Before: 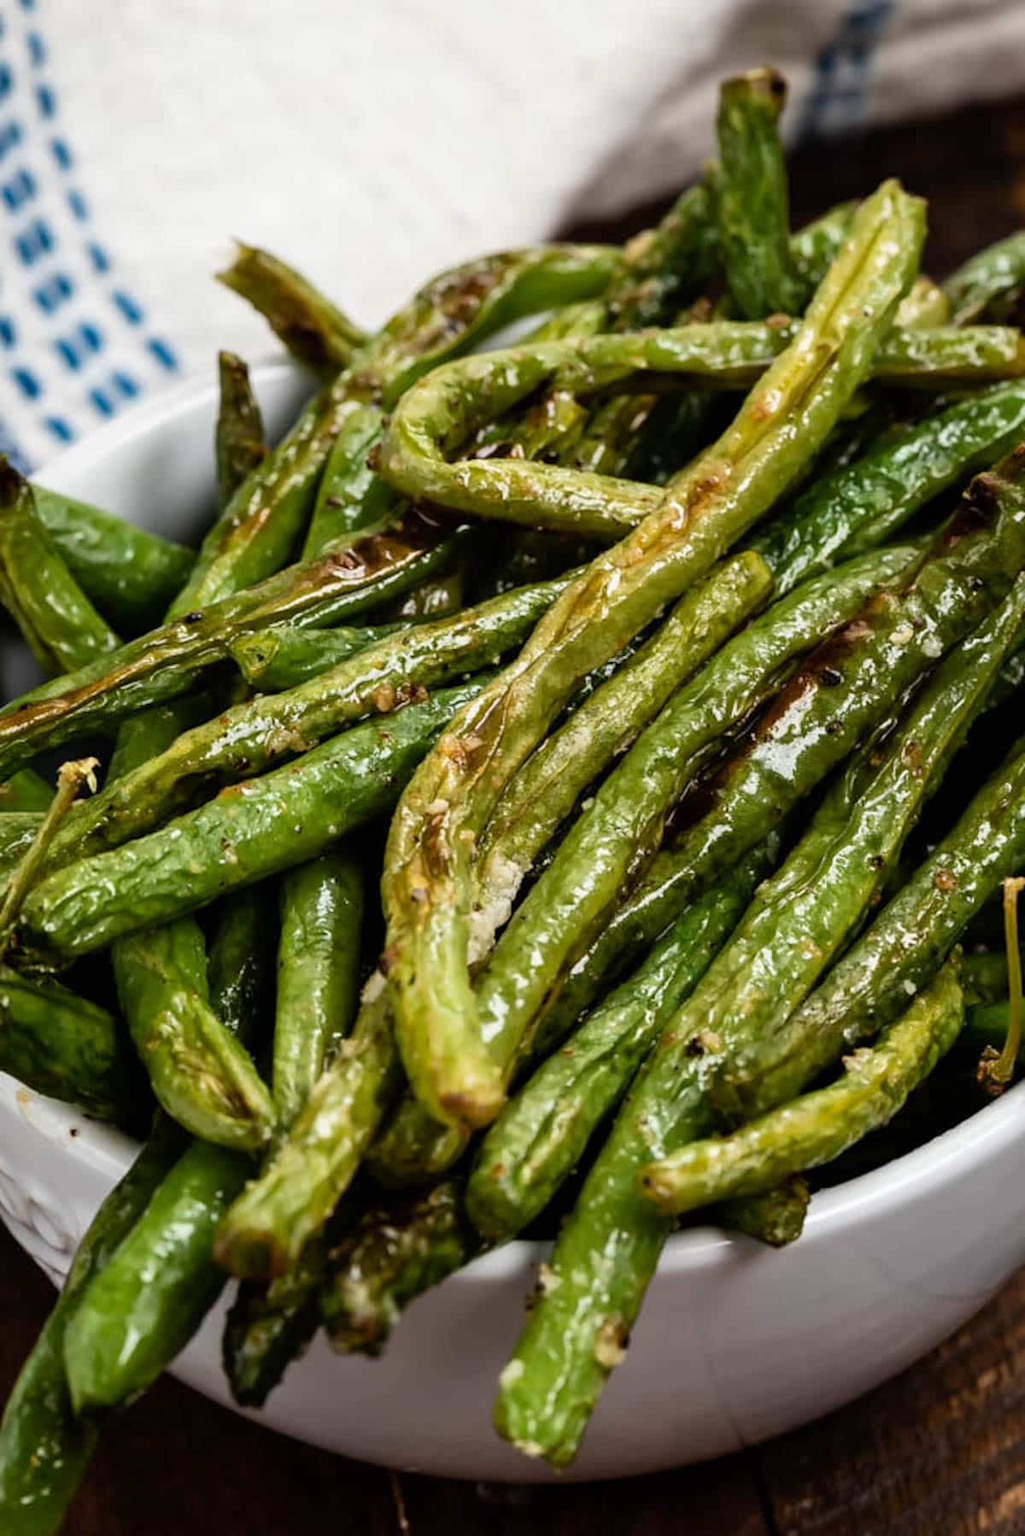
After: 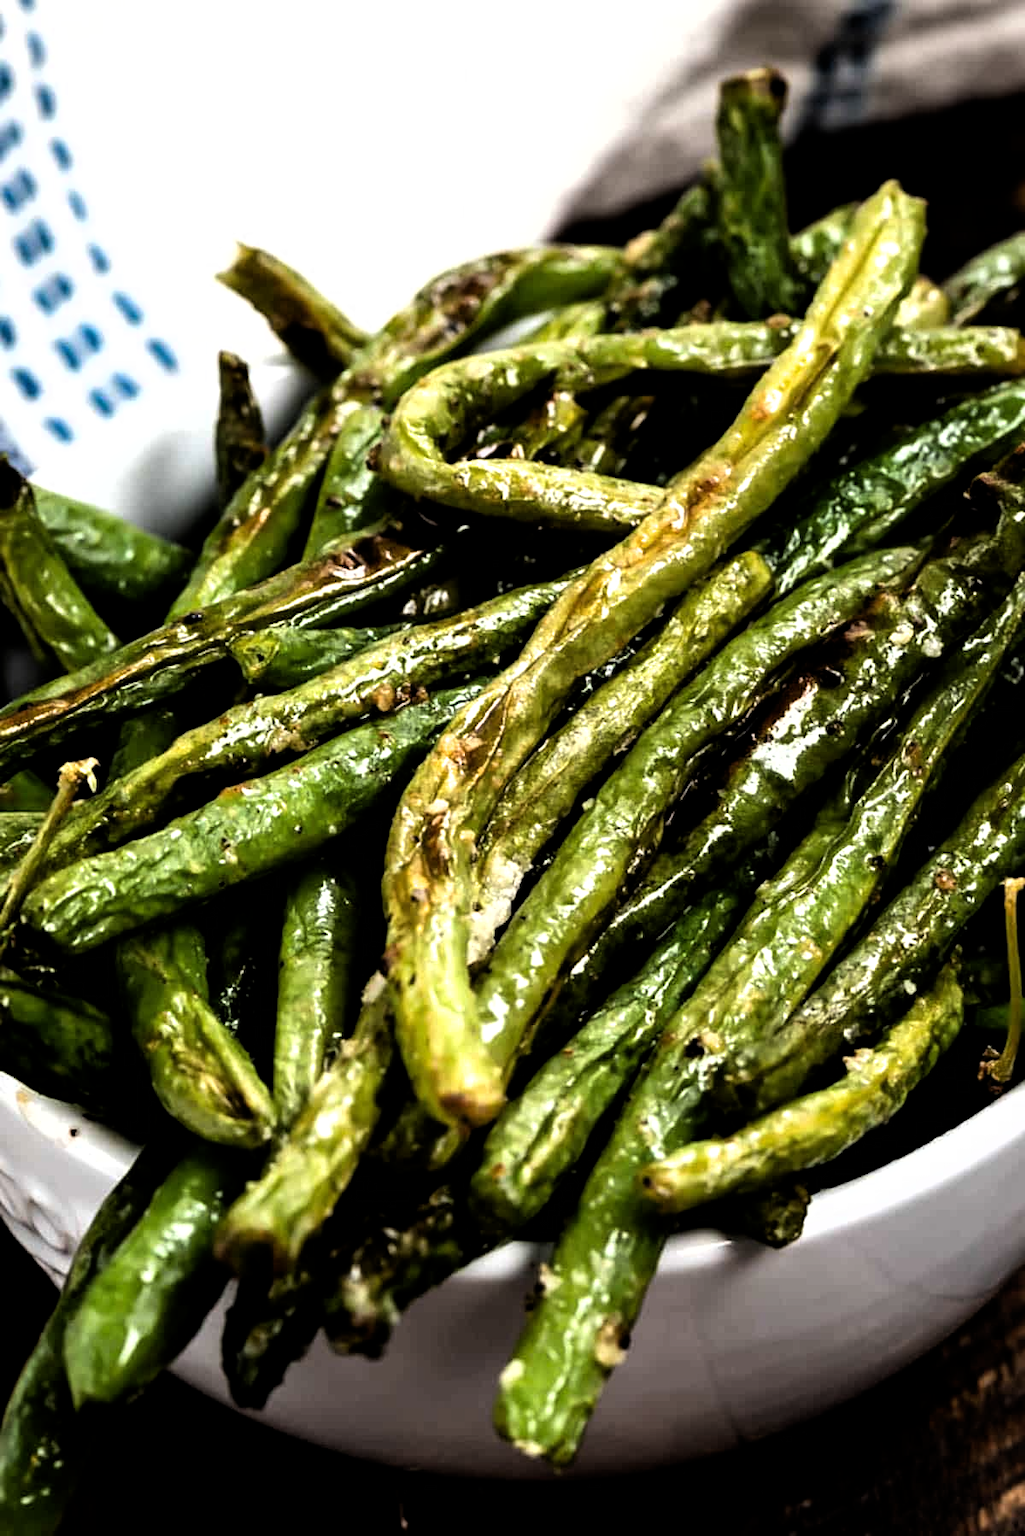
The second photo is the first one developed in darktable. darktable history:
filmic rgb: black relative exposure -8.19 EV, white relative exposure 2.21 EV, hardness 7.08, latitude 86.18%, contrast 1.689, highlights saturation mix -3.11%, shadows ↔ highlights balance -2.55%, add noise in highlights 0.001, color science v3 (2019), use custom middle-gray values true, contrast in highlights soft
tone equalizer: edges refinement/feathering 500, mask exposure compensation -1.57 EV, preserve details no
